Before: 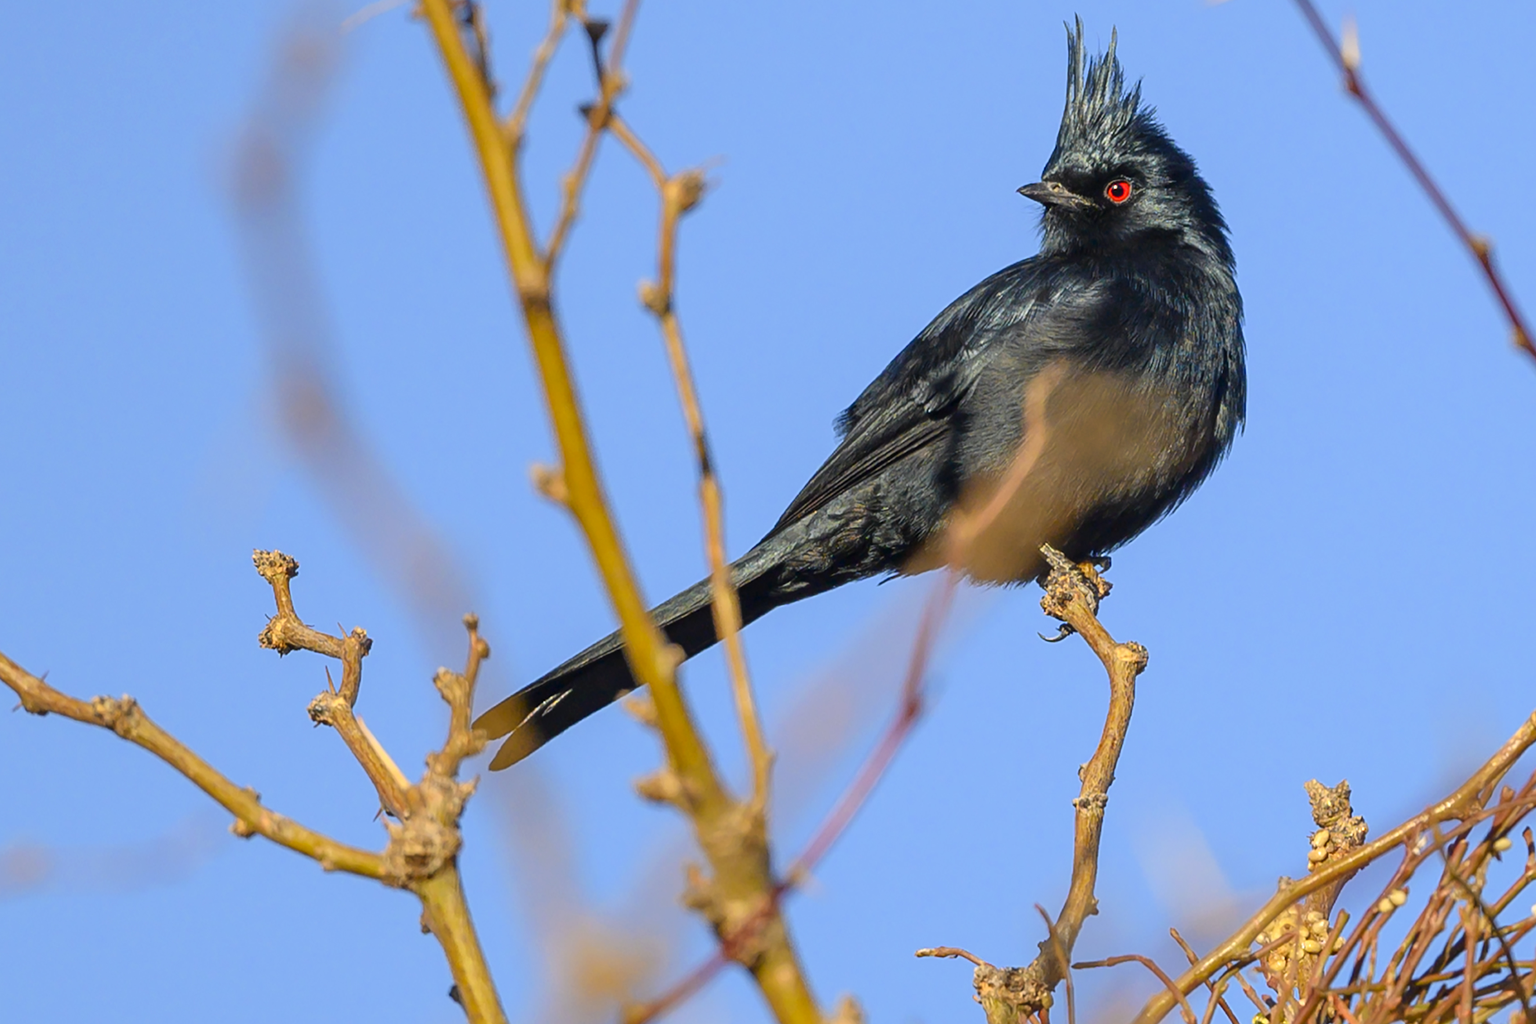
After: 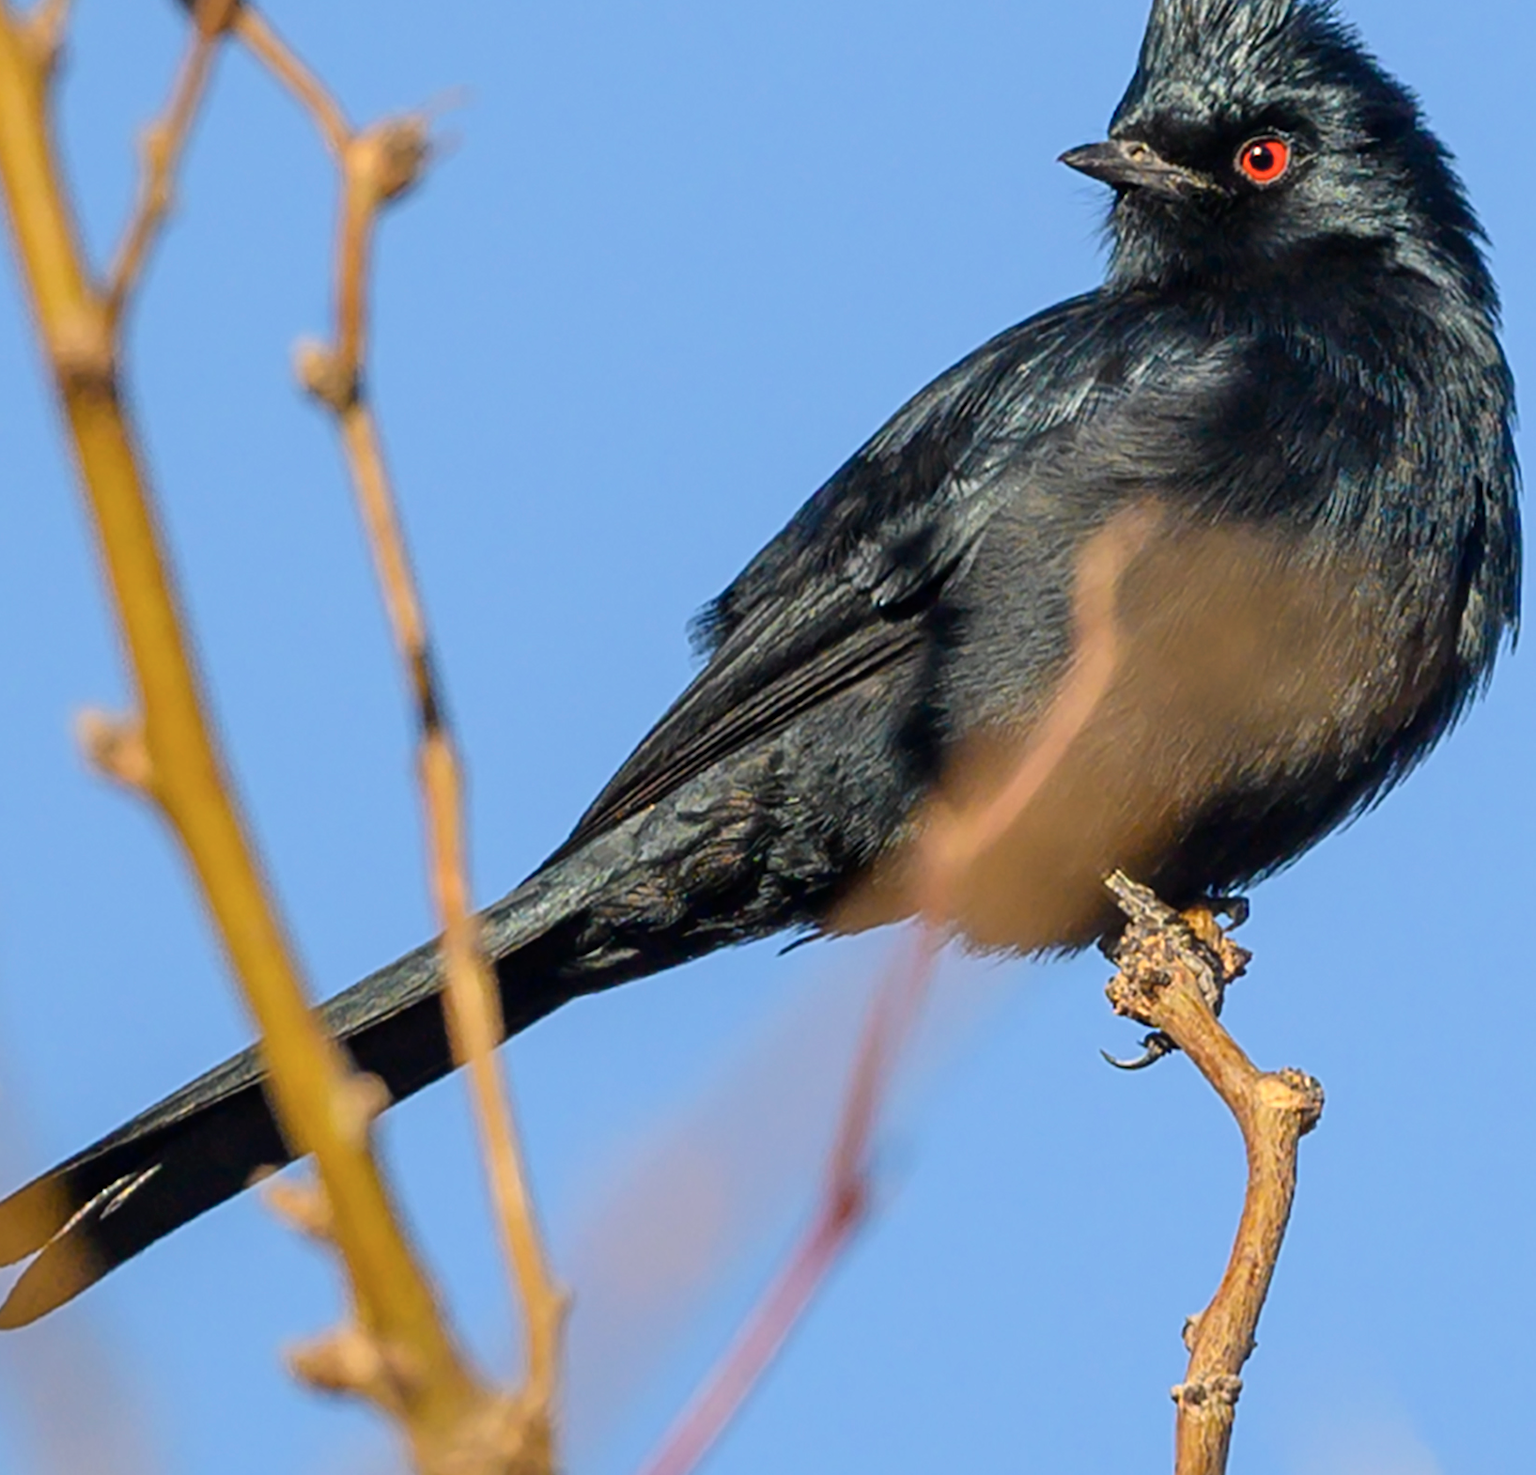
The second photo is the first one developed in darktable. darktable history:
contrast brightness saturation: saturation -0.17
crop: left 32.075%, top 10.976%, right 18.355%, bottom 17.596%
